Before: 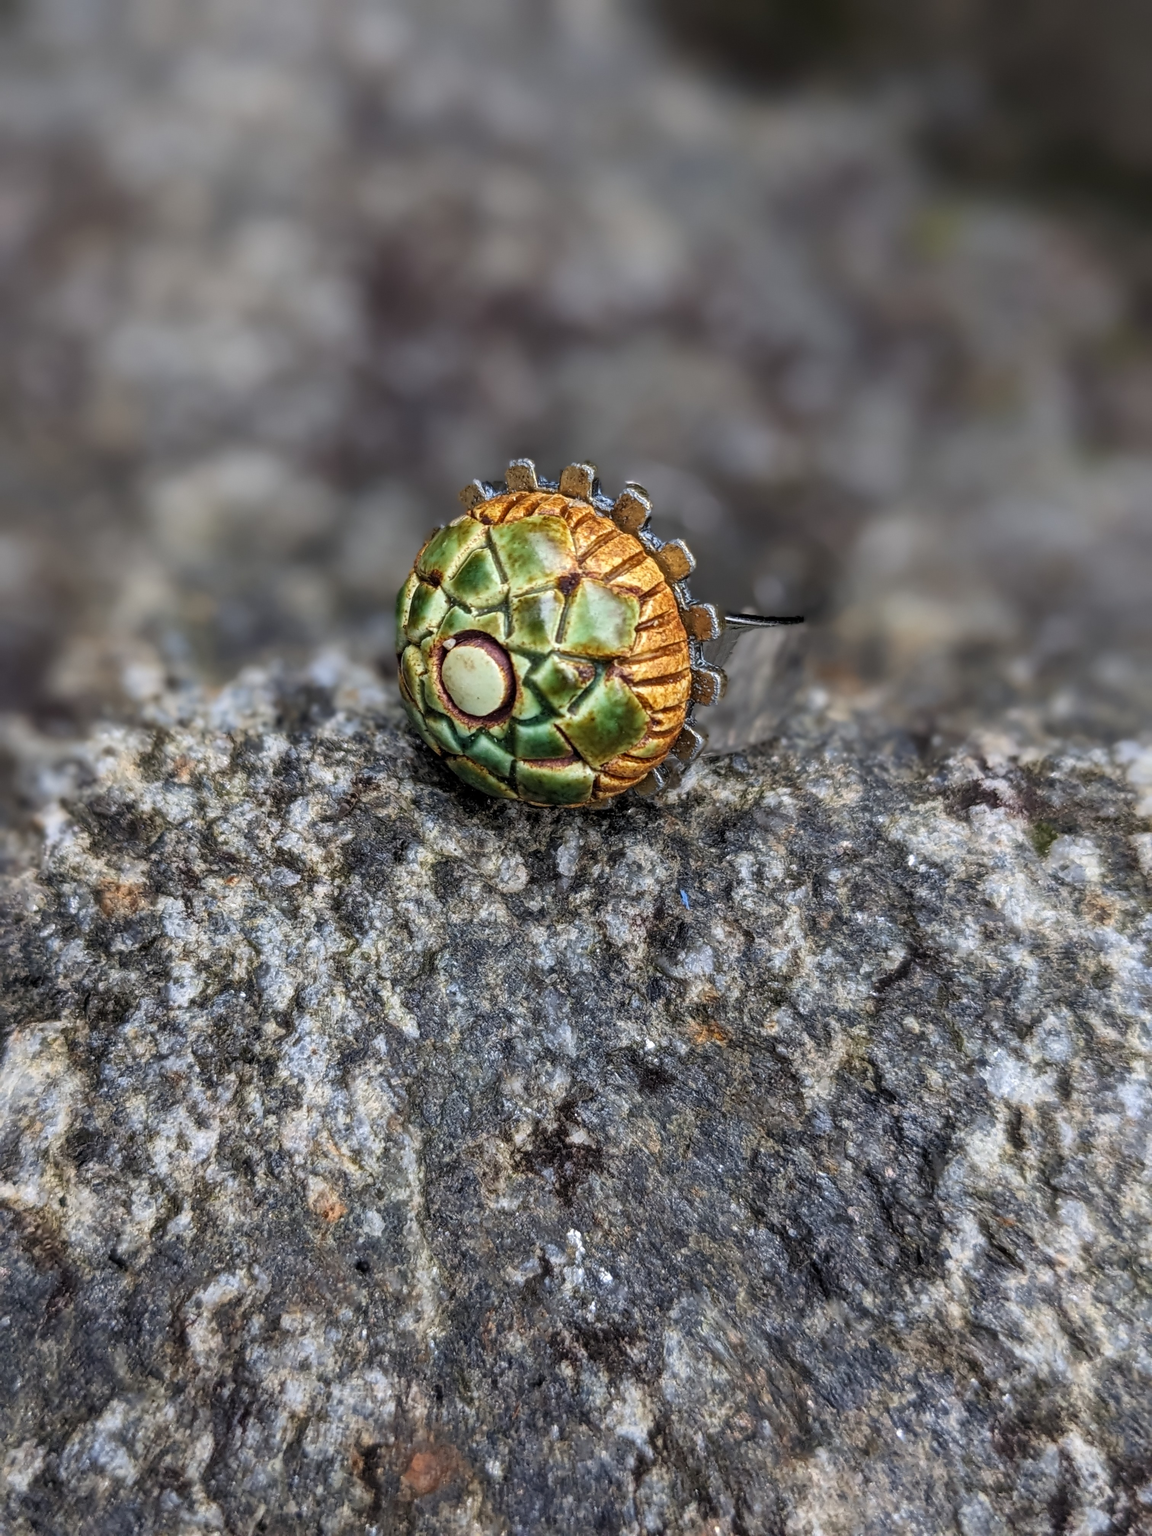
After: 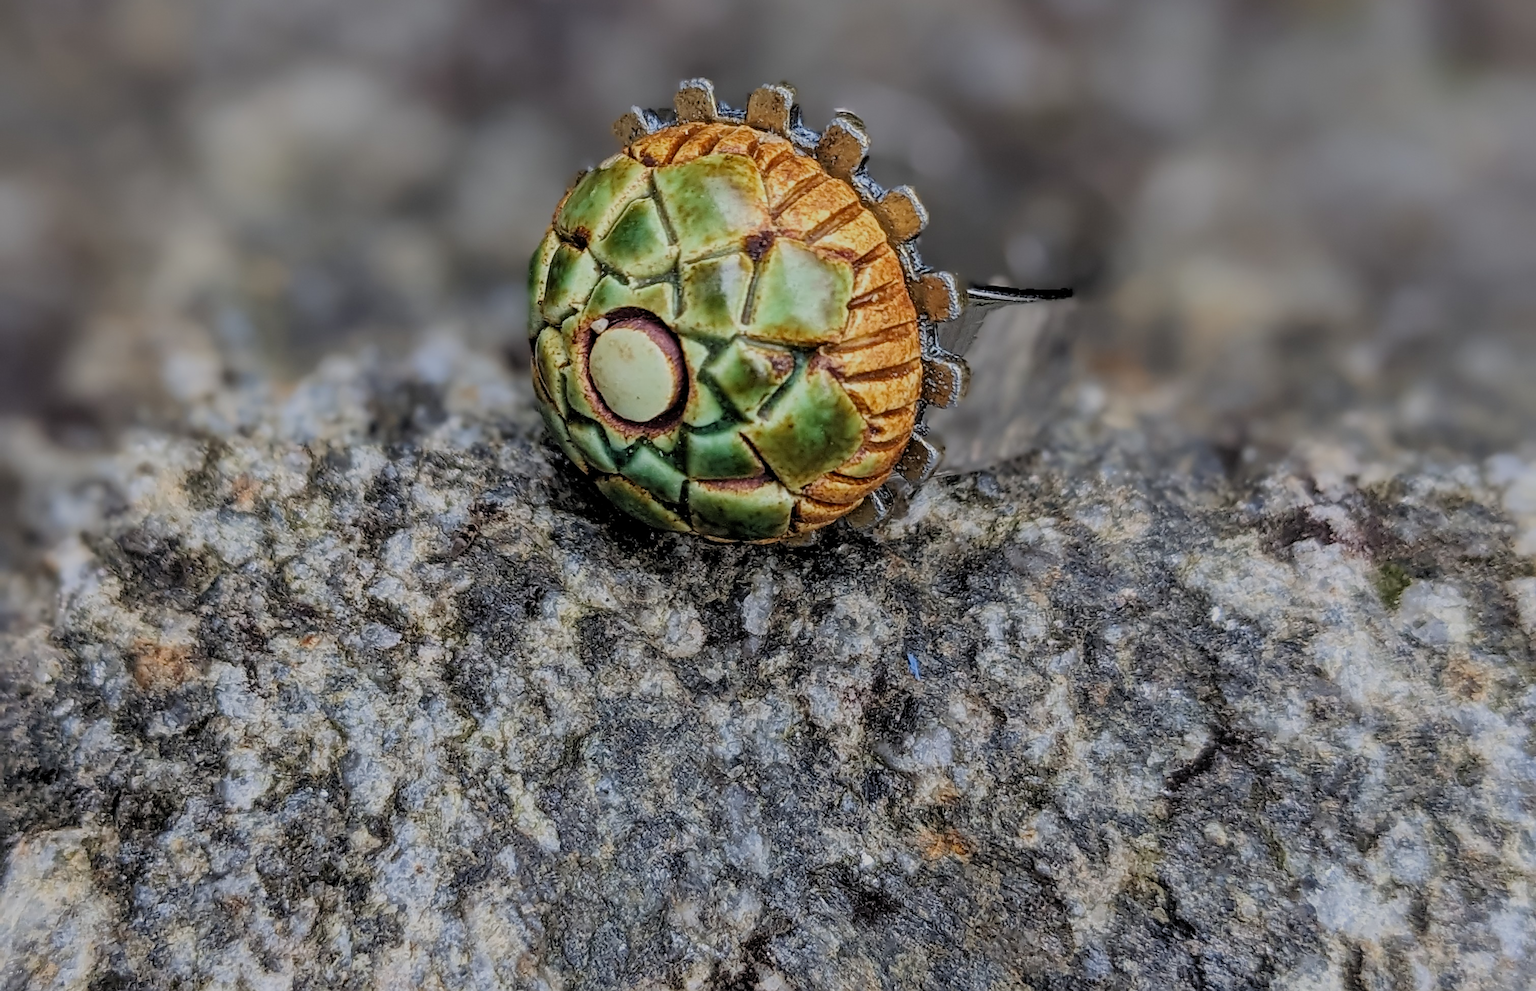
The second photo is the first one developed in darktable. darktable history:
crop and rotate: top 26.056%, bottom 25.543%
sharpen: on, module defaults
filmic rgb: black relative exposure -8.79 EV, white relative exposure 4.98 EV, threshold 3 EV, target black luminance 0%, hardness 3.77, latitude 66.33%, contrast 0.822, shadows ↔ highlights balance 20%, color science v5 (2021), contrast in shadows safe, contrast in highlights safe, enable highlight reconstruction true
